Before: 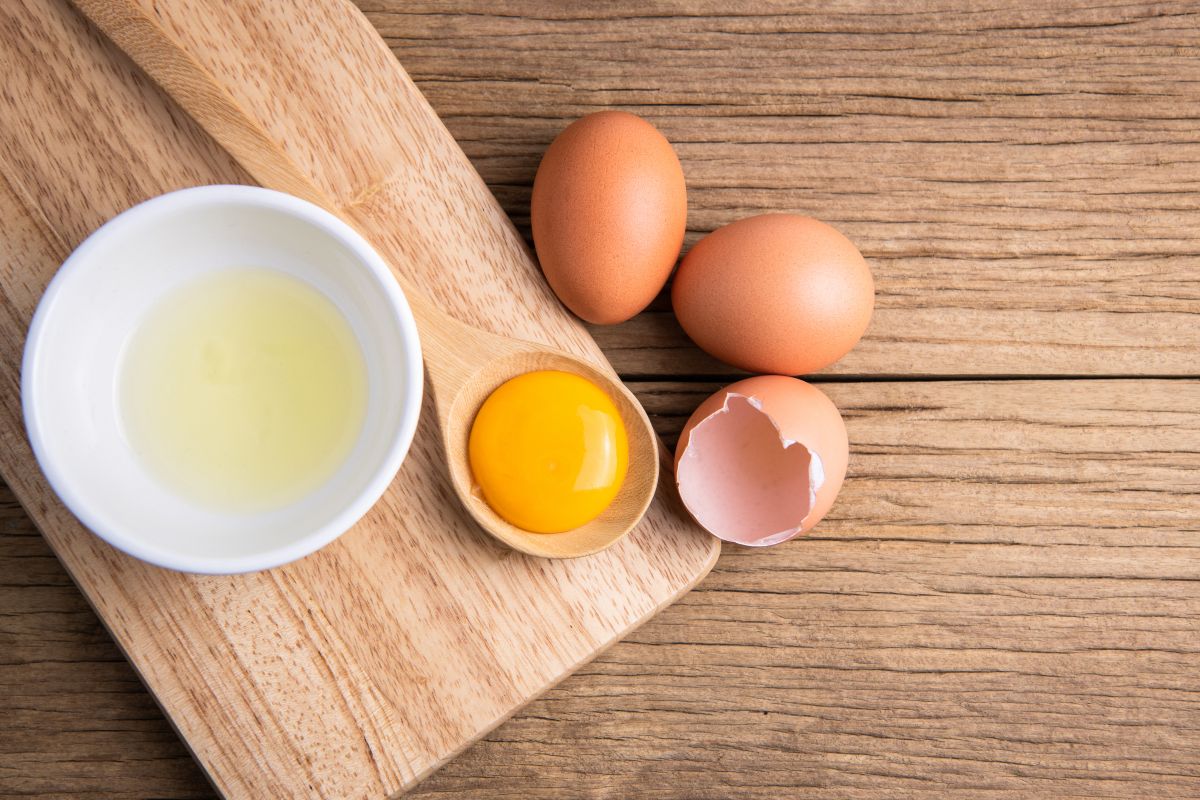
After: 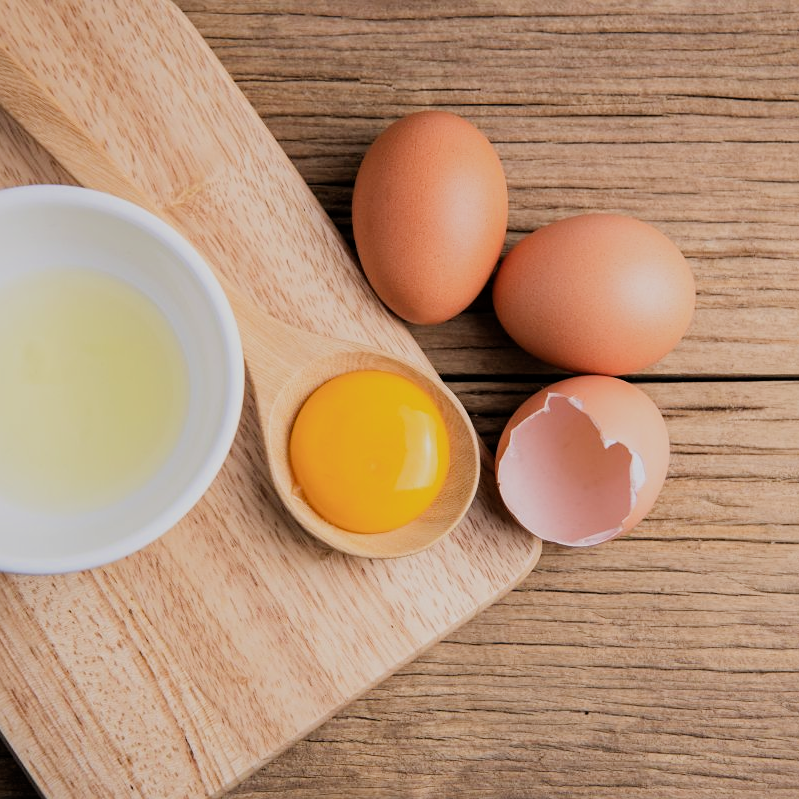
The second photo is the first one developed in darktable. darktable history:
filmic rgb: black relative exposure -7.65 EV, white relative exposure 4.56 EV, hardness 3.61
sharpen: amount 0.207
crop and rotate: left 14.97%, right 18.37%
exposure: compensate highlight preservation false
